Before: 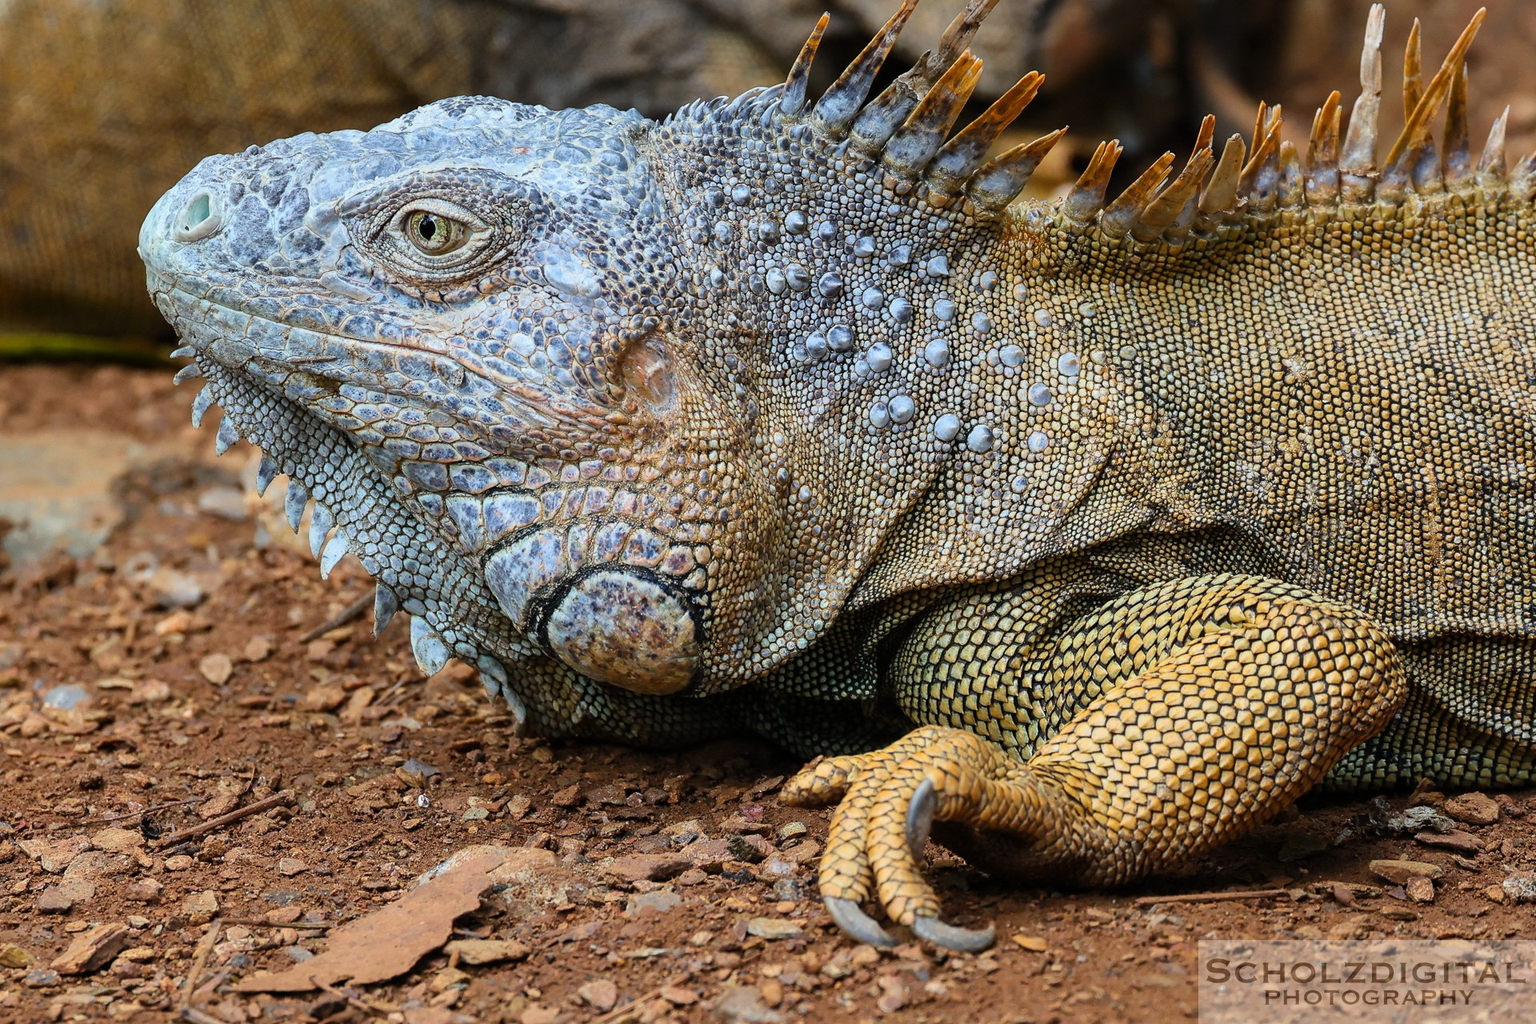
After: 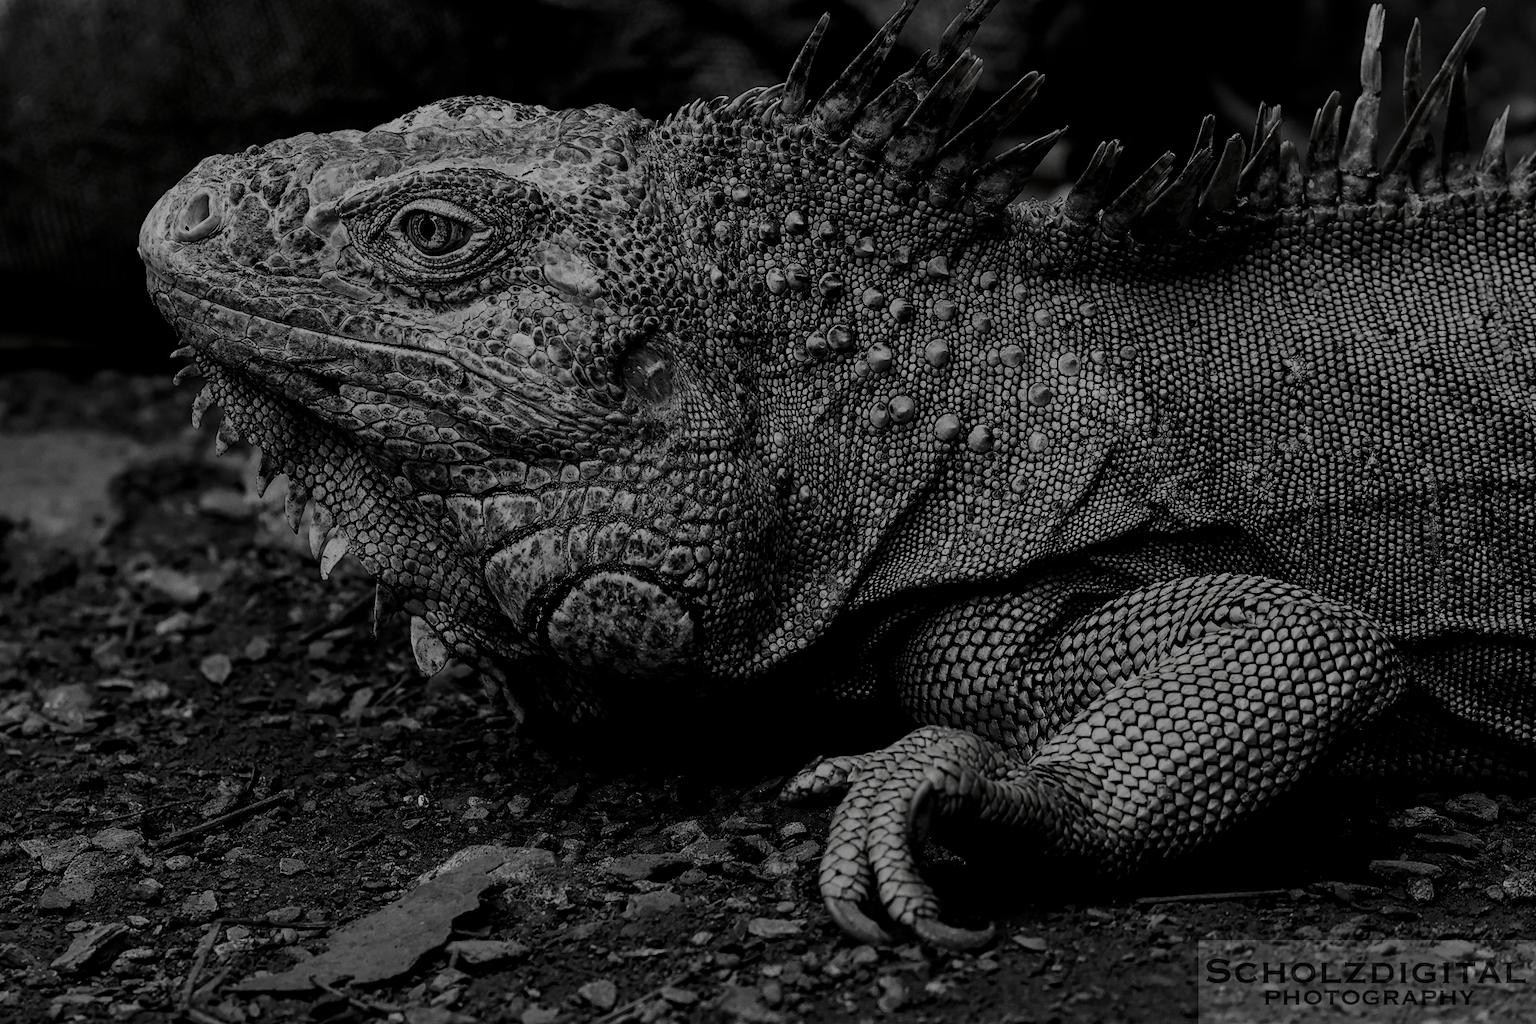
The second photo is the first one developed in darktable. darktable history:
haze removal: compatibility mode true, adaptive false
contrast brightness saturation: contrast 0.017, brightness -0.997, saturation -0.989
filmic rgb: black relative exposure -5.01 EV, white relative exposure 3.99 EV, threshold 2.95 EV, hardness 2.9, contrast 1.298, highlights saturation mix -30.84%, iterations of high-quality reconstruction 0, enable highlight reconstruction true
